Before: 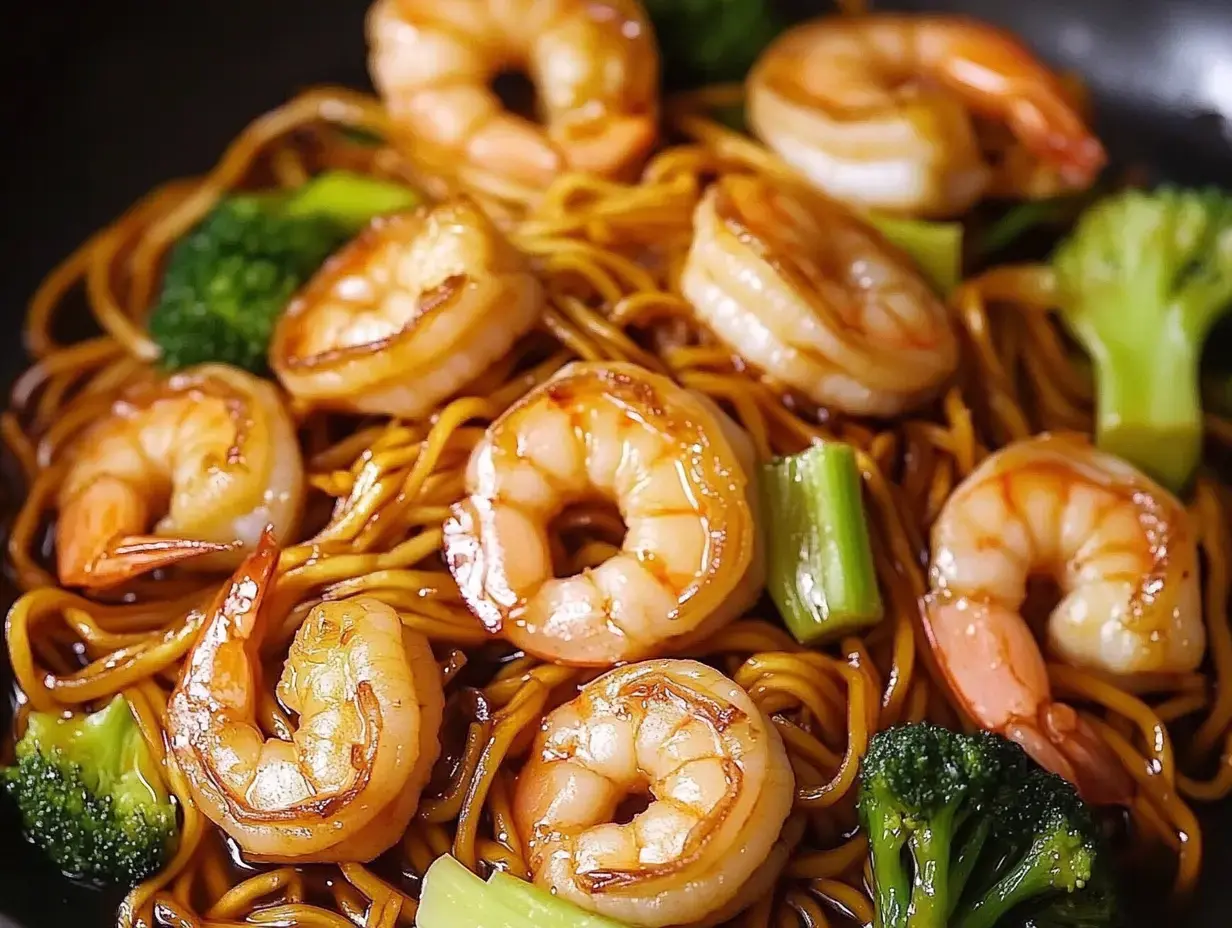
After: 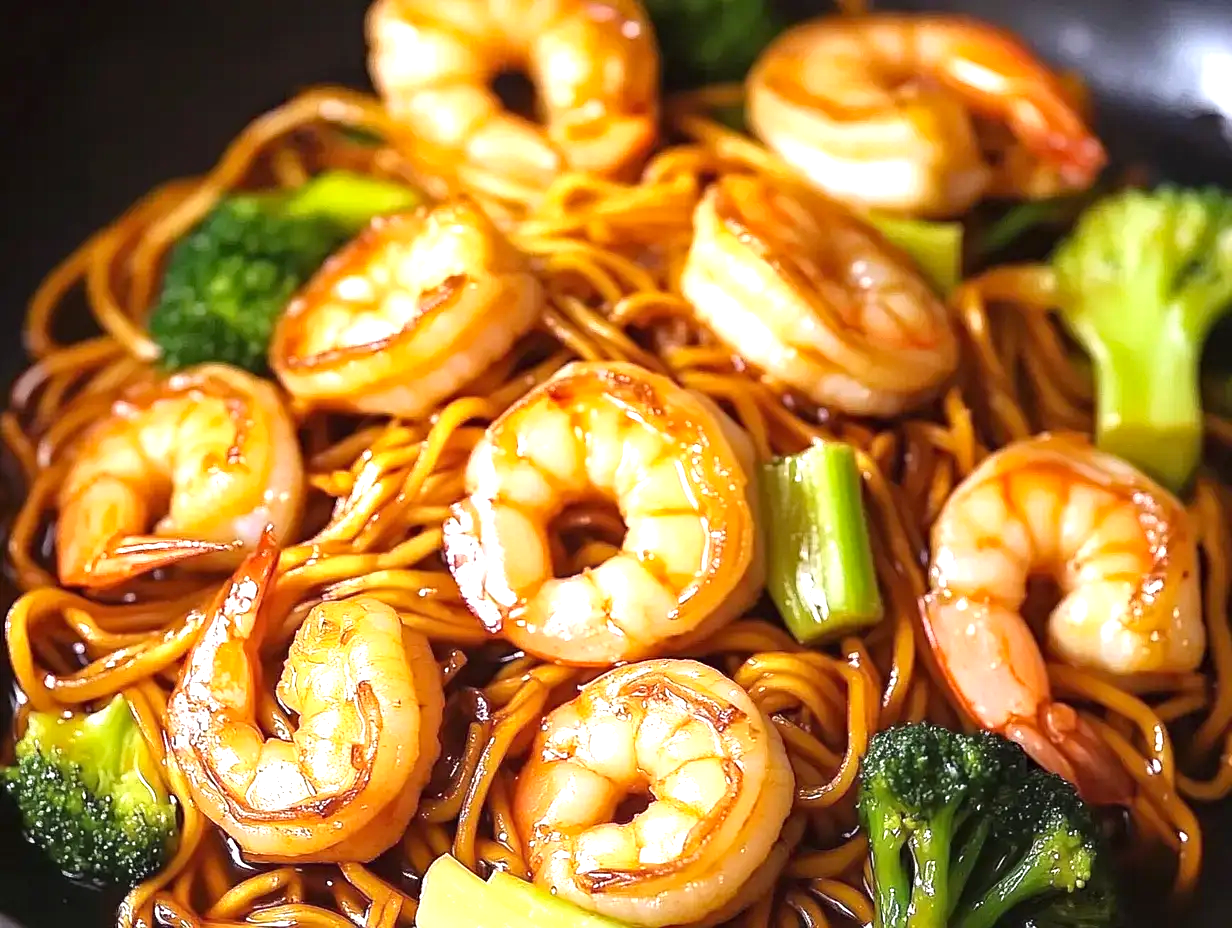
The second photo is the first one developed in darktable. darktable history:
haze removal: compatibility mode true, adaptive false
exposure: black level correction -0.001, exposure 0.906 EV, compensate highlight preservation false
